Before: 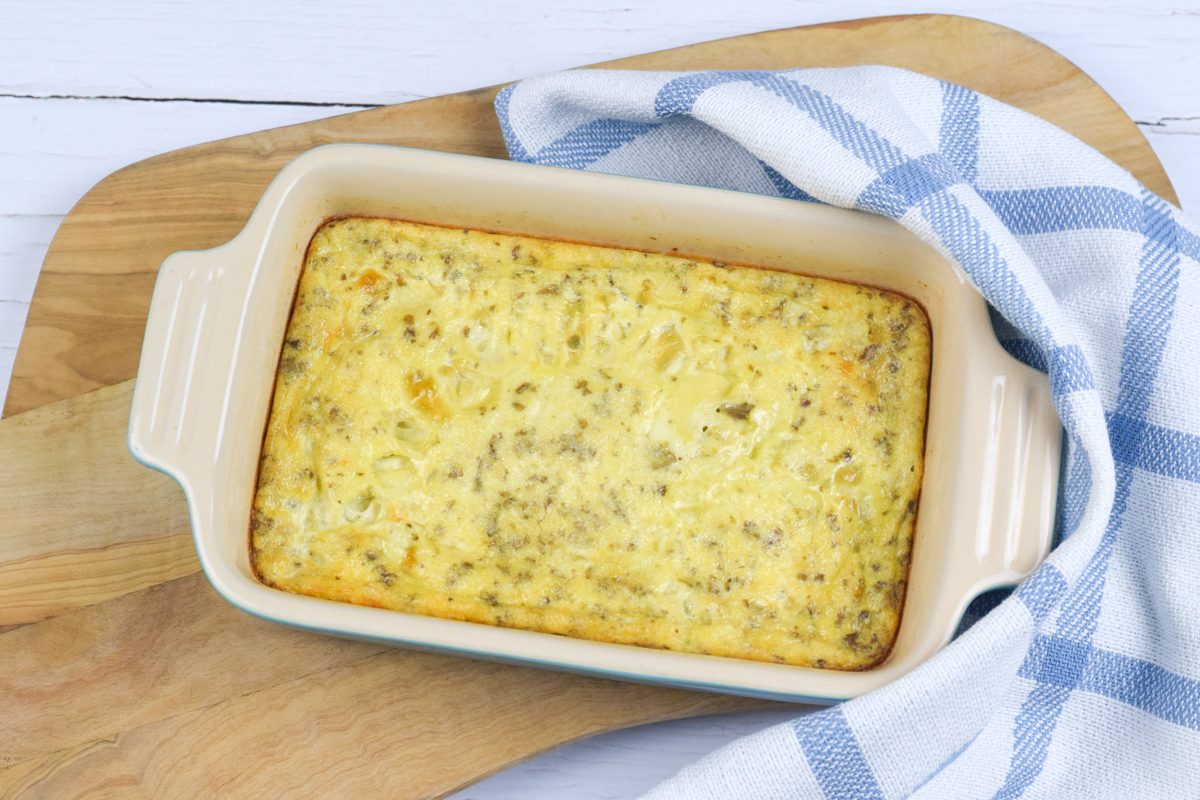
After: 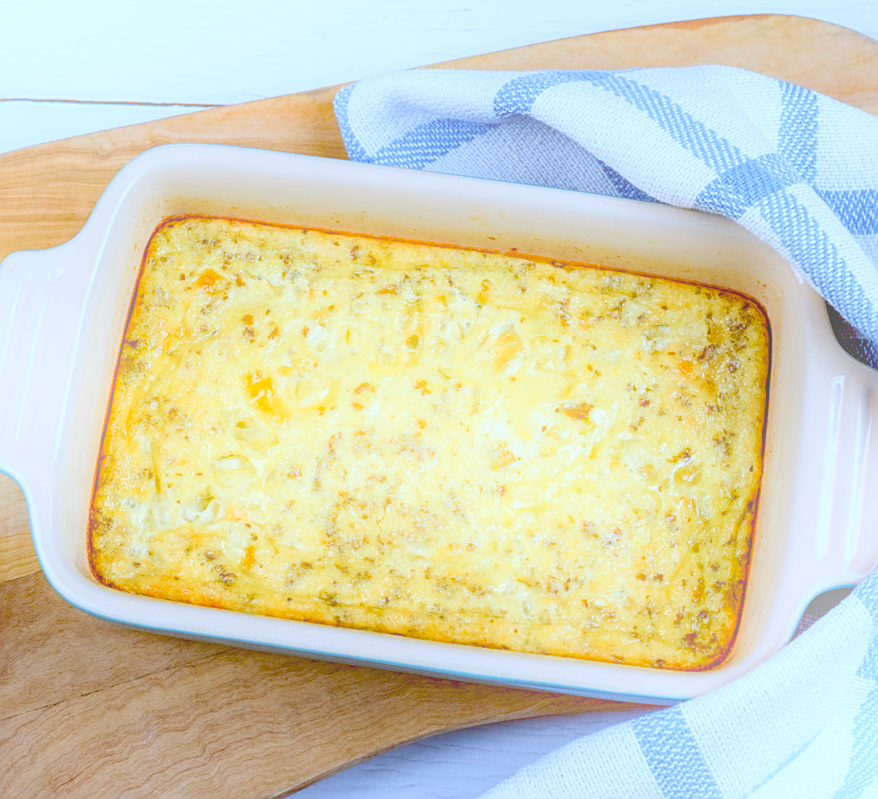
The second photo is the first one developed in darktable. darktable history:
tone curve: curves: ch0 [(0, 0) (0.003, 0.014) (0.011, 0.019) (0.025, 0.029) (0.044, 0.047) (0.069, 0.071) (0.1, 0.101) (0.136, 0.131) (0.177, 0.166) (0.224, 0.212) (0.277, 0.263) (0.335, 0.32) (0.399, 0.387) (0.468, 0.459) (0.543, 0.541) (0.623, 0.626) (0.709, 0.717) (0.801, 0.813) (0.898, 0.909) (1, 1)], preserve colors none
exposure: black level correction 0.046, exposure -0.228 EV, compensate highlight preservation false
crop: left 13.443%, right 13.31%
color correction: highlights a* -2.24, highlights b* -18.1
sharpen: on, module defaults
local contrast: detail 130%
bloom: on, module defaults
color balance: lift [1, 1.015, 1.004, 0.985], gamma [1, 0.958, 0.971, 1.042], gain [1, 0.956, 0.977, 1.044]
